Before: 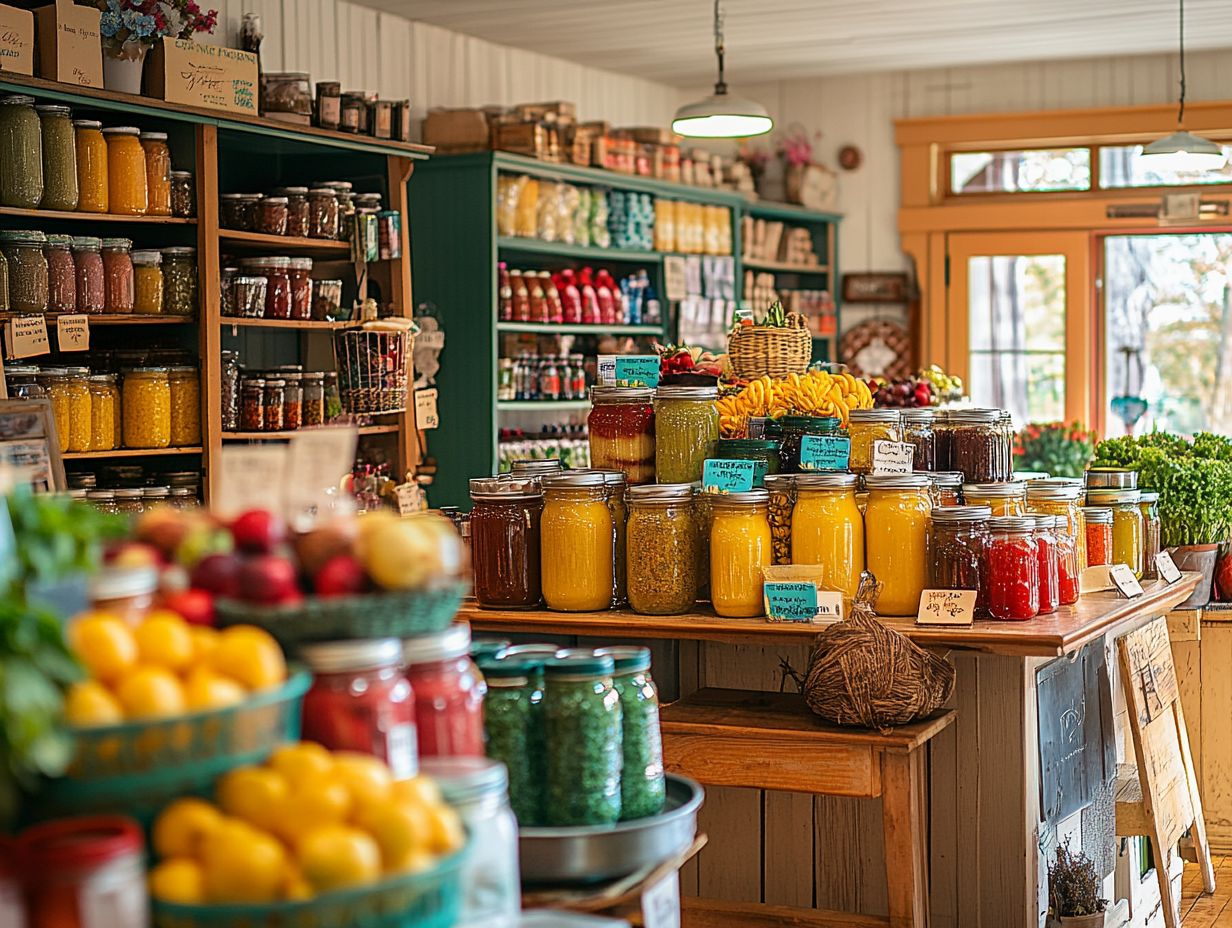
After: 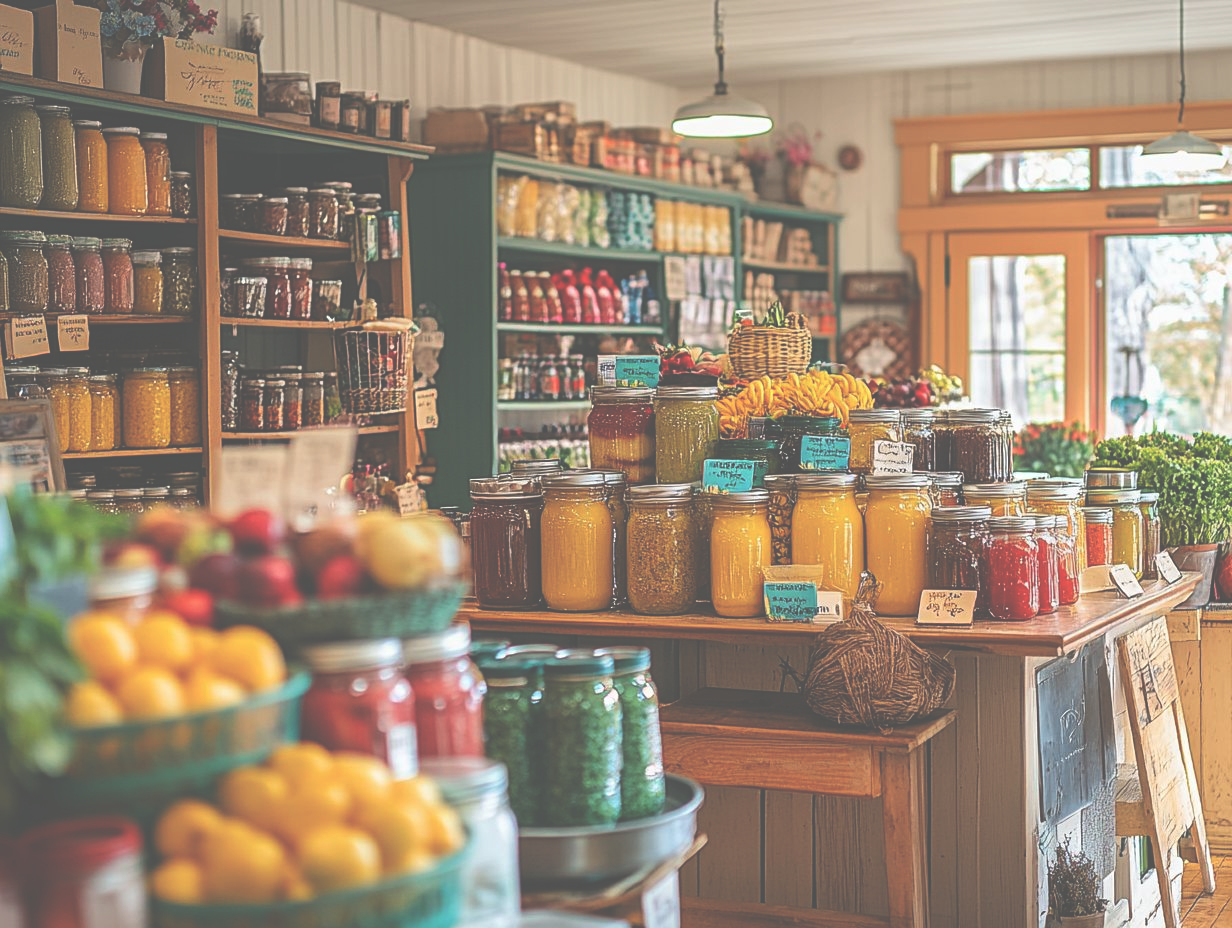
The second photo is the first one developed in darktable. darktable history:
exposure: black level correction -0.087, compensate highlight preservation false
